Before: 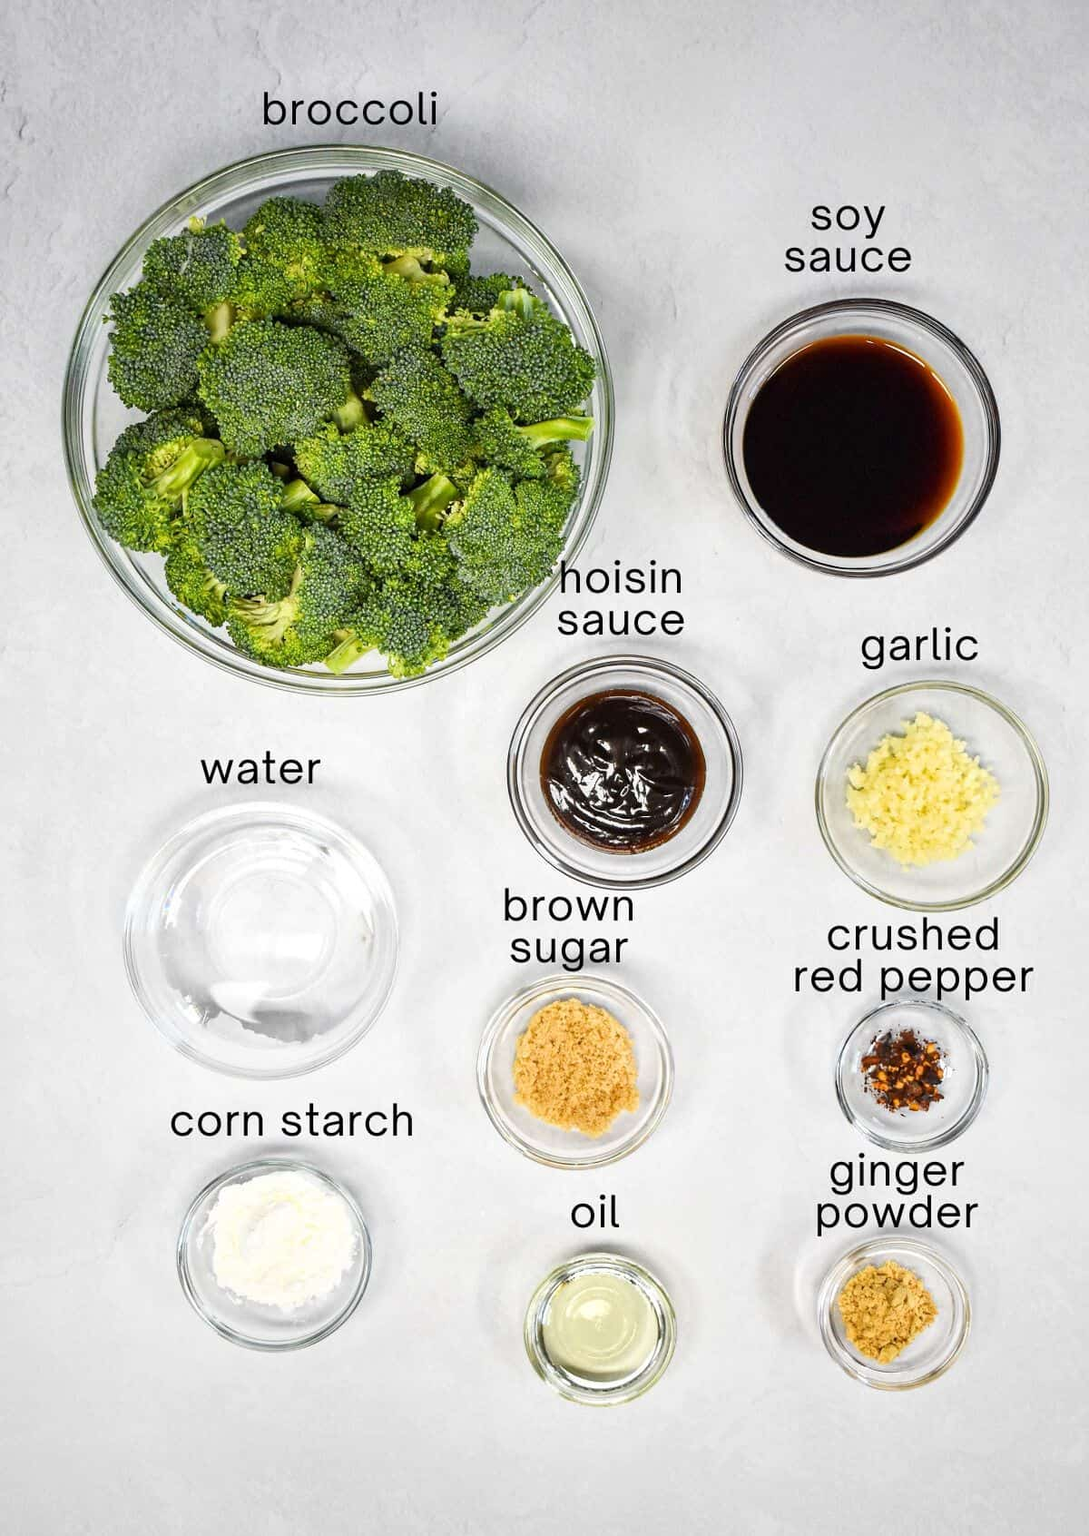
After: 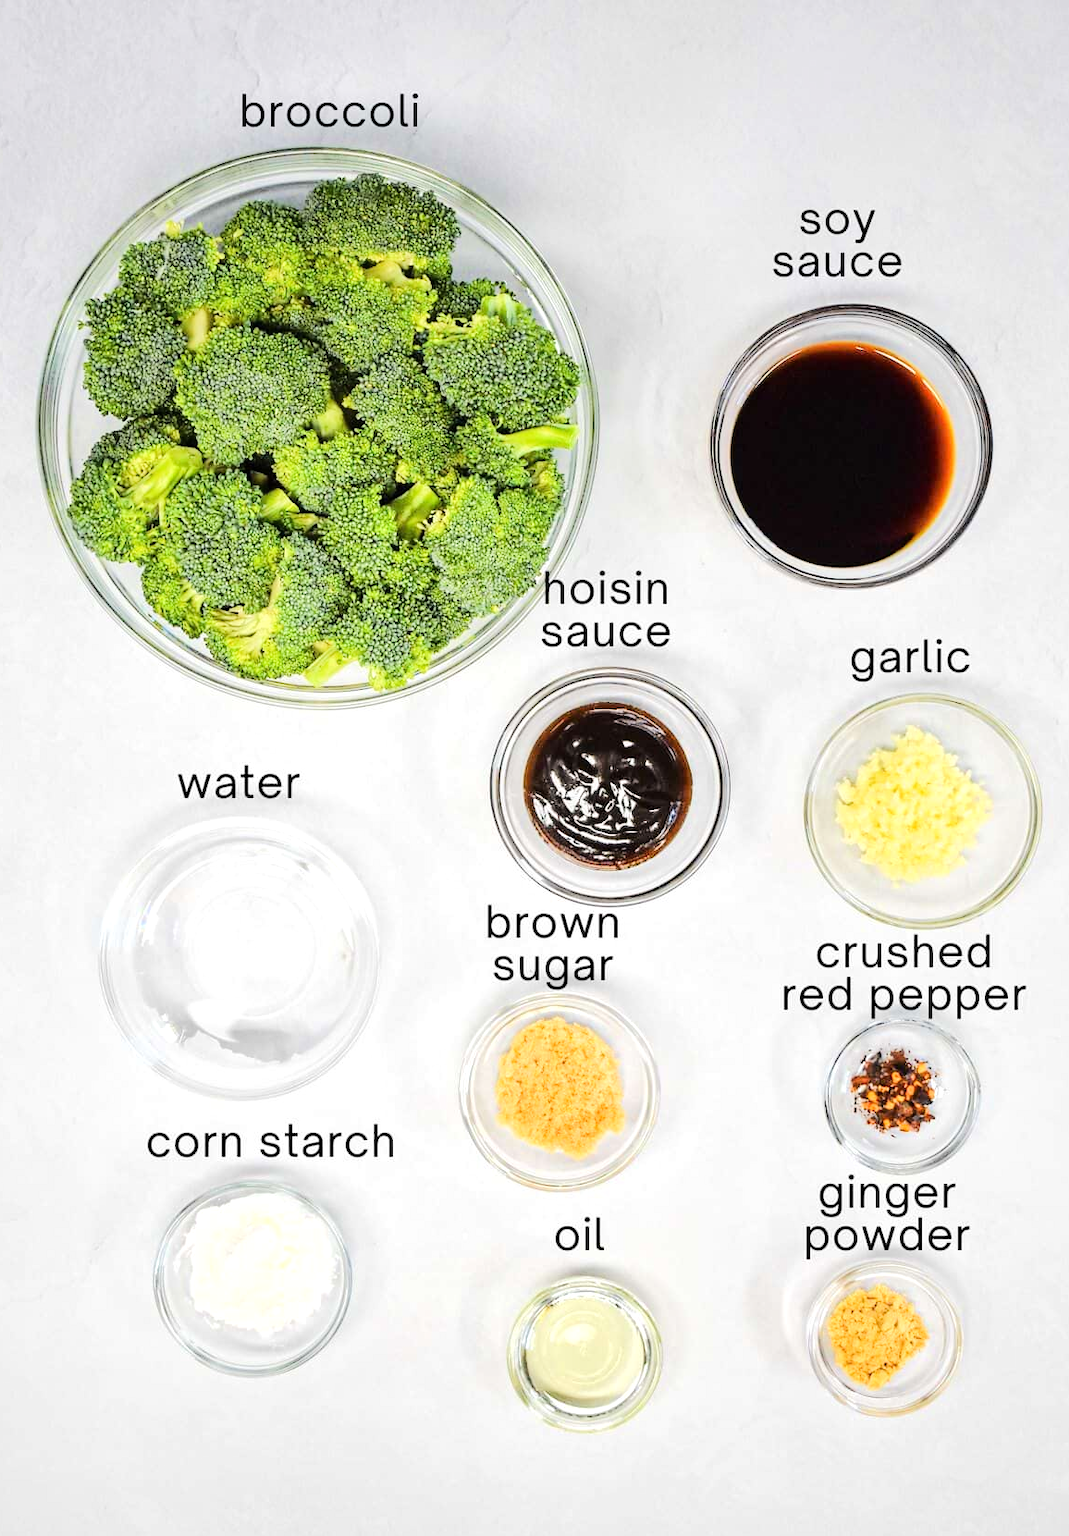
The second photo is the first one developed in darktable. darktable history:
tone equalizer: -7 EV 0.147 EV, -6 EV 0.587 EV, -5 EV 1.12 EV, -4 EV 1.34 EV, -3 EV 1.12 EV, -2 EV 0.6 EV, -1 EV 0.156 EV, edges refinement/feathering 500, mask exposure compensation -1.57 EV, preserve details no
crop and rotate: left 2.492%, right 1.084%, bottom 1.817%
